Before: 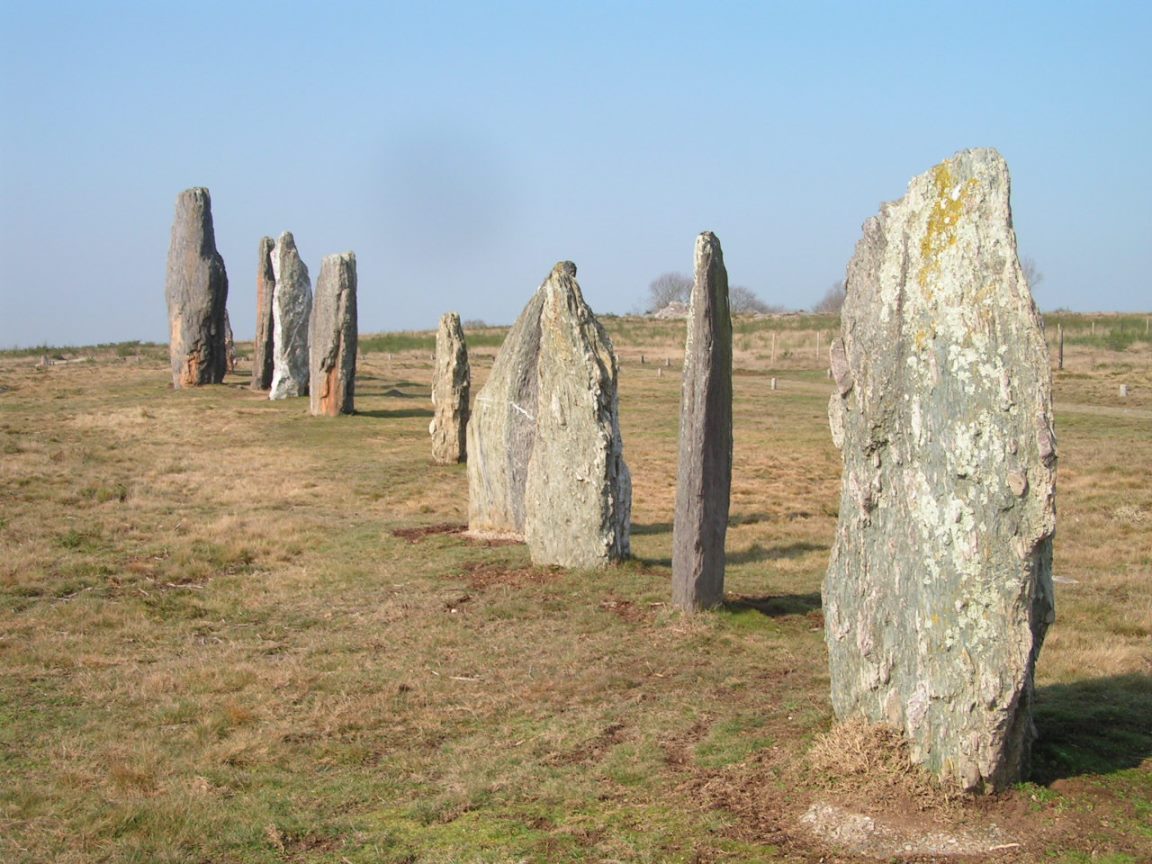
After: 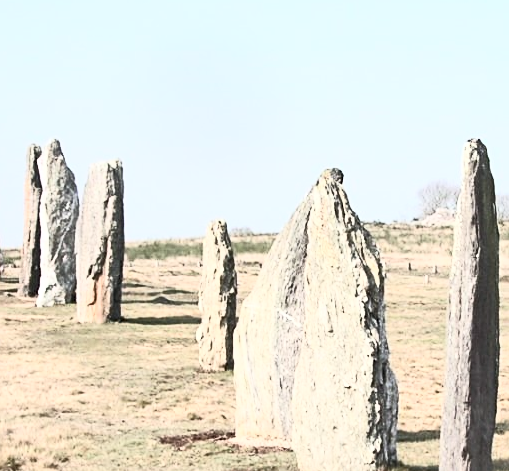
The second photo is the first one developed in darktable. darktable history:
contrast brightness saturation: contrast 0.577, brightness 0.565, saturation -0.326
sharpen: on, module defaults
contrast equalizer: octaves 7, y [[0.6 ×6], [0.55 ×6], [0 ×6], [0 ×6], [0 ×6]], mix 0.312
crop: left 20.26%, top 10.829%, right 35.553%, bottom 34.613%
tone equalizer: edges refinement/feathering 500, mask exposure compensation -1.57 EV, preserve details no
